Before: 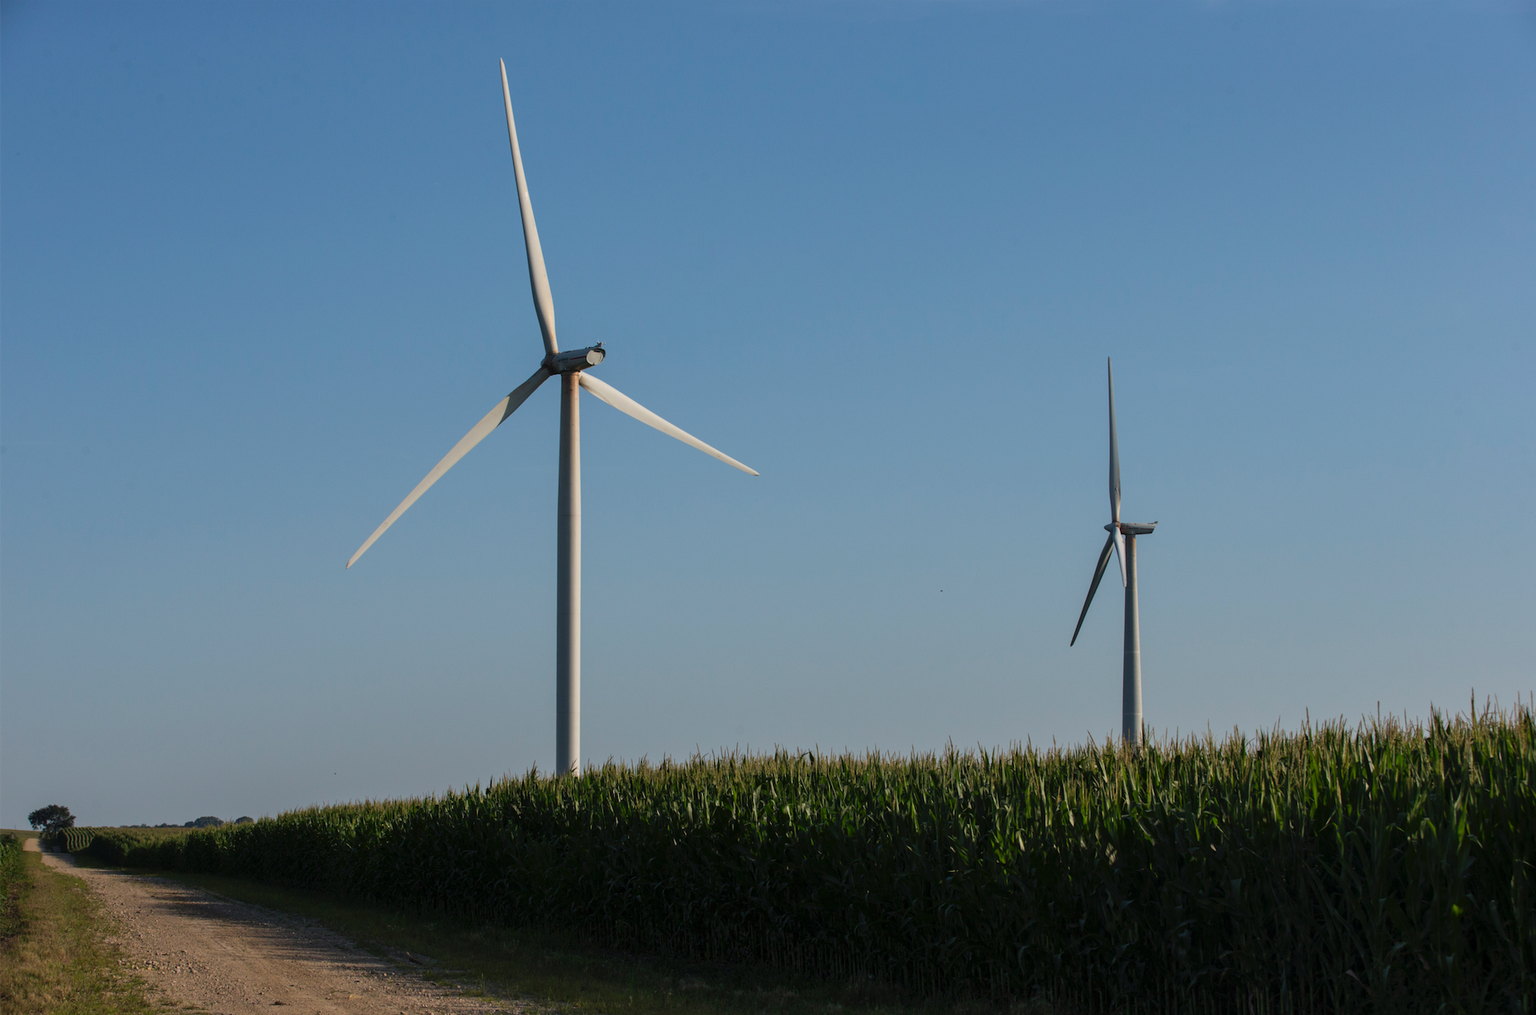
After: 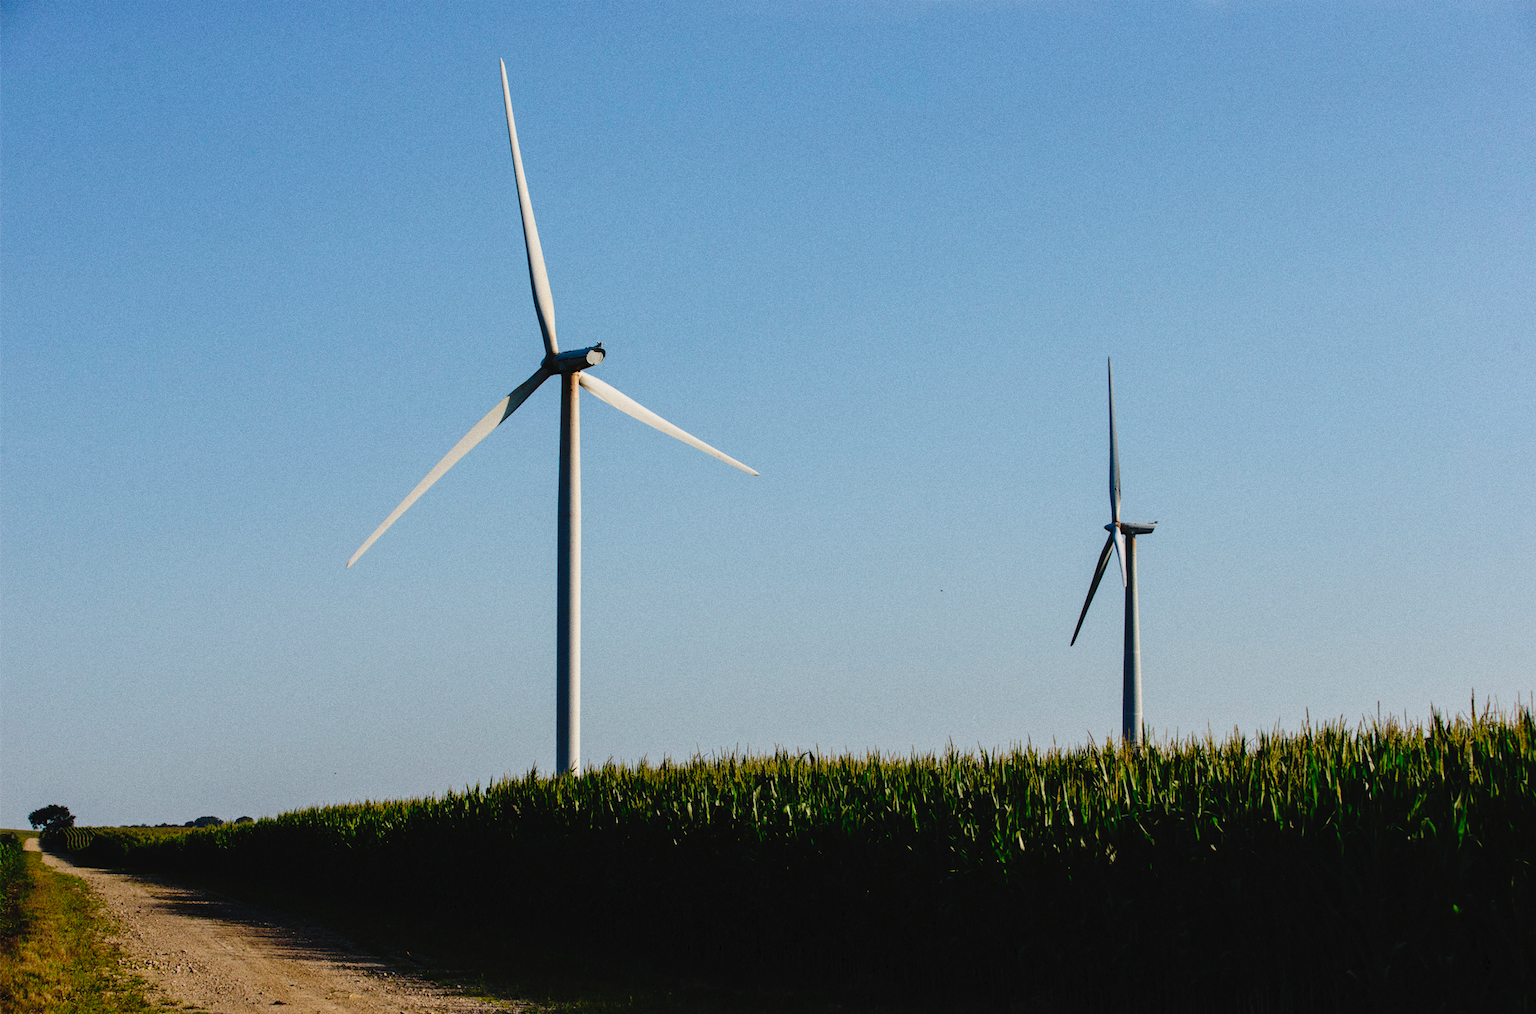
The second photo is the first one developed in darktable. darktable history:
tone curve: curves: ch0 [(0, 0) (0.003, 0.03) (0.011, 0.03) (0.025, 0.033) (0.044, 0.035) (0.069, 0.04) (0.1, 0.046) (0.136, 0.052) (0.177, 0.08) (0.224, 0.121) (0.277, 0.225) (0.335, 0.343) (0.399, 0.456) (0.468, 0.555) (0.543, 0.647) (0.623, 0.732) (0.709, 0.808) (0.801, 0.886) (0.898, 0.947) (1, 1)], preserve colors none
grain: coarseness 0.09 ISO
